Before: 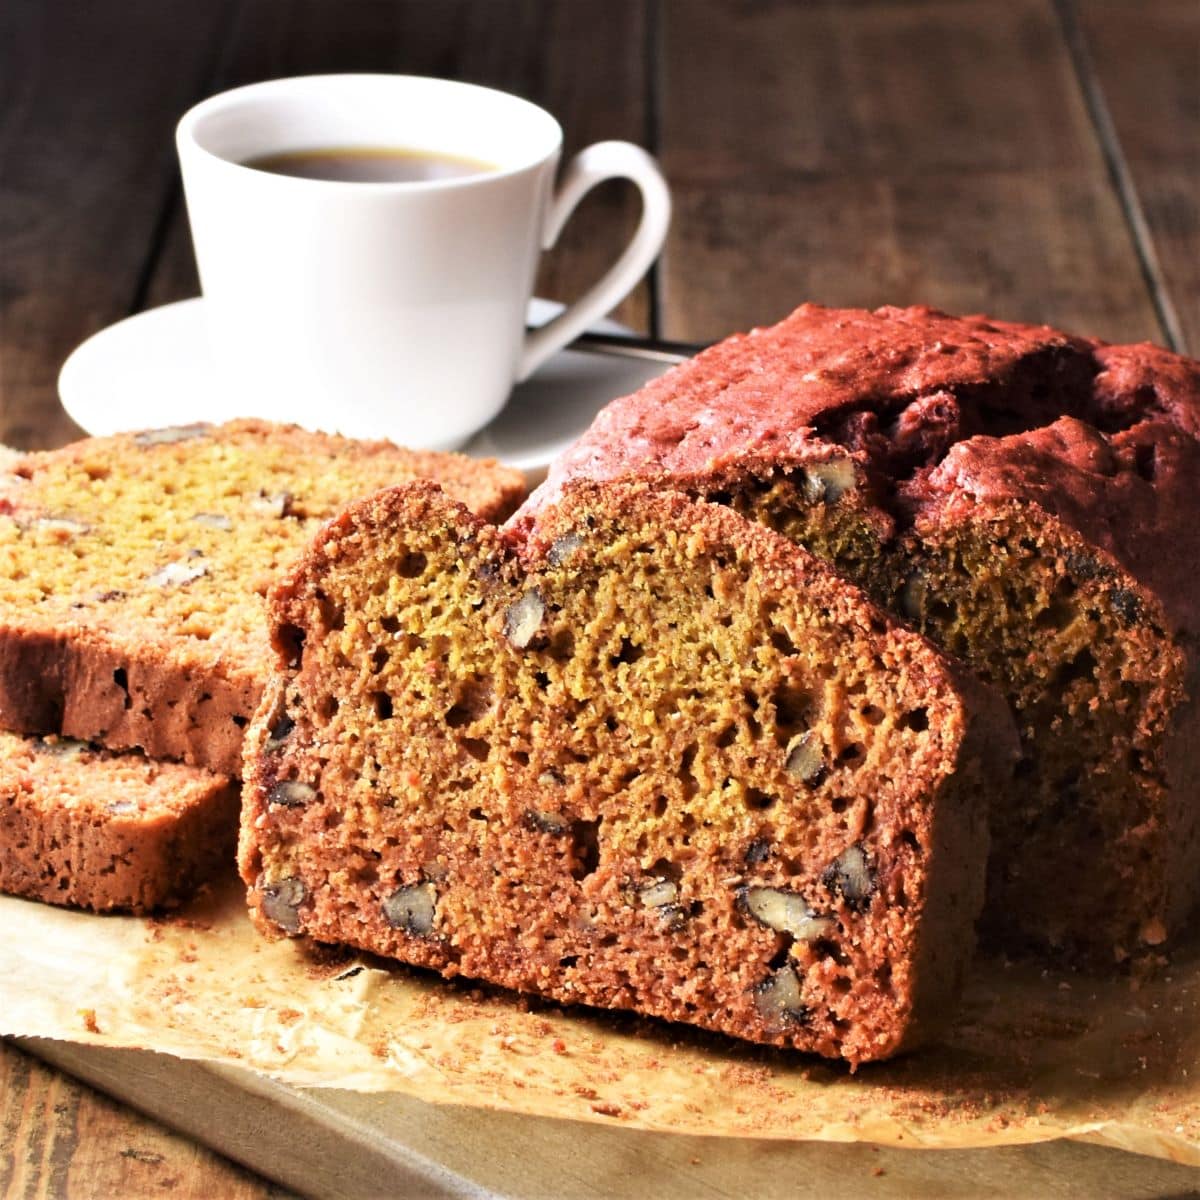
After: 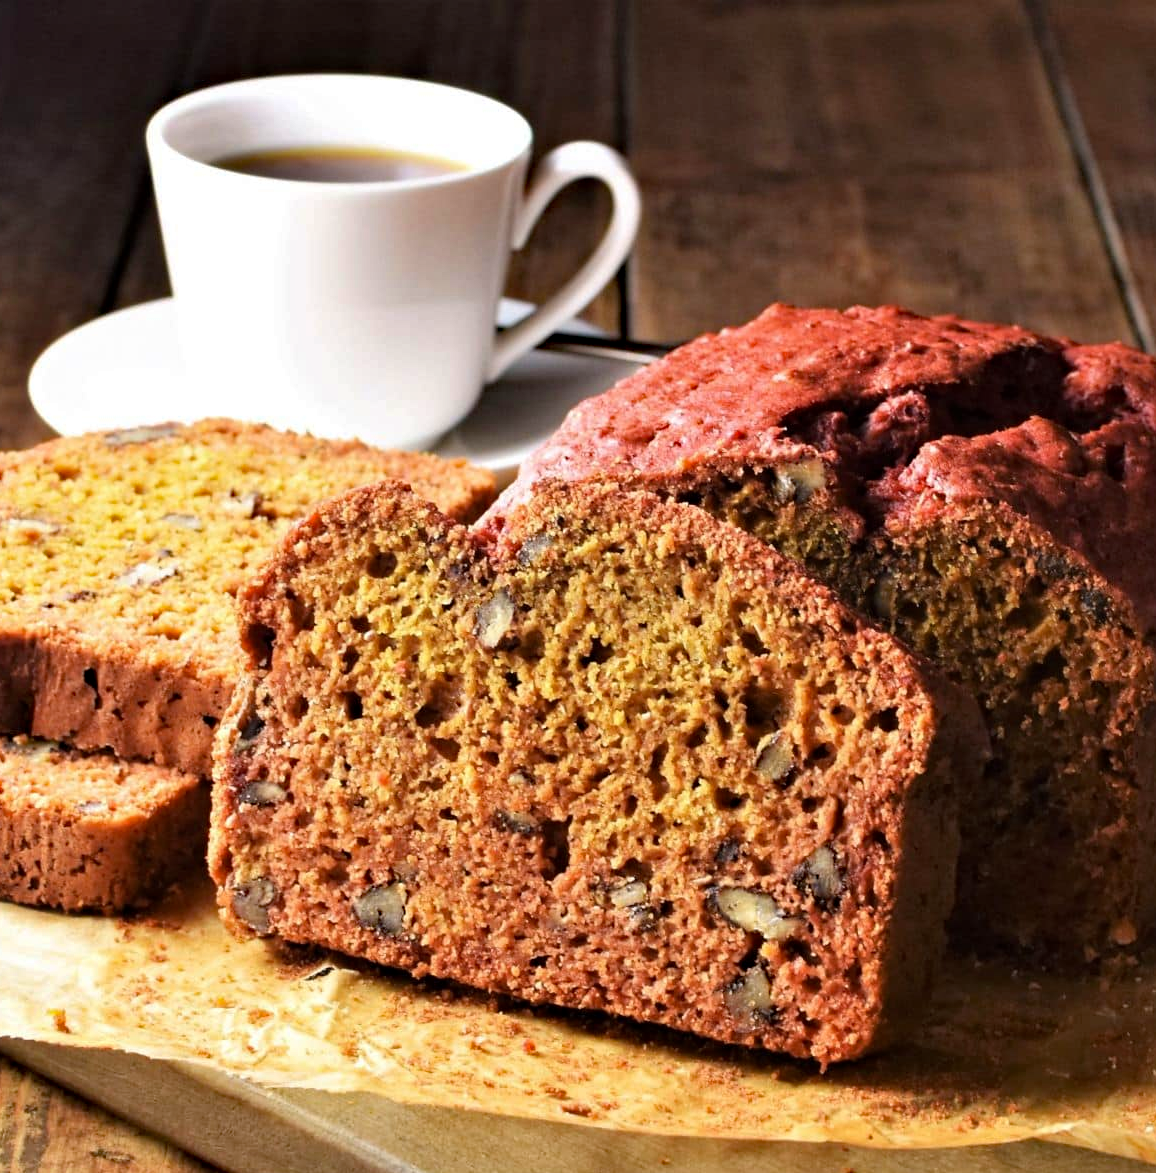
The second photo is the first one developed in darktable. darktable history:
crop and rotate: left 2.536%, right 1.107%, bottom 2.246%
haze removal: strength 0.4, distance 0.22, compatibility mode true, adaptive false
